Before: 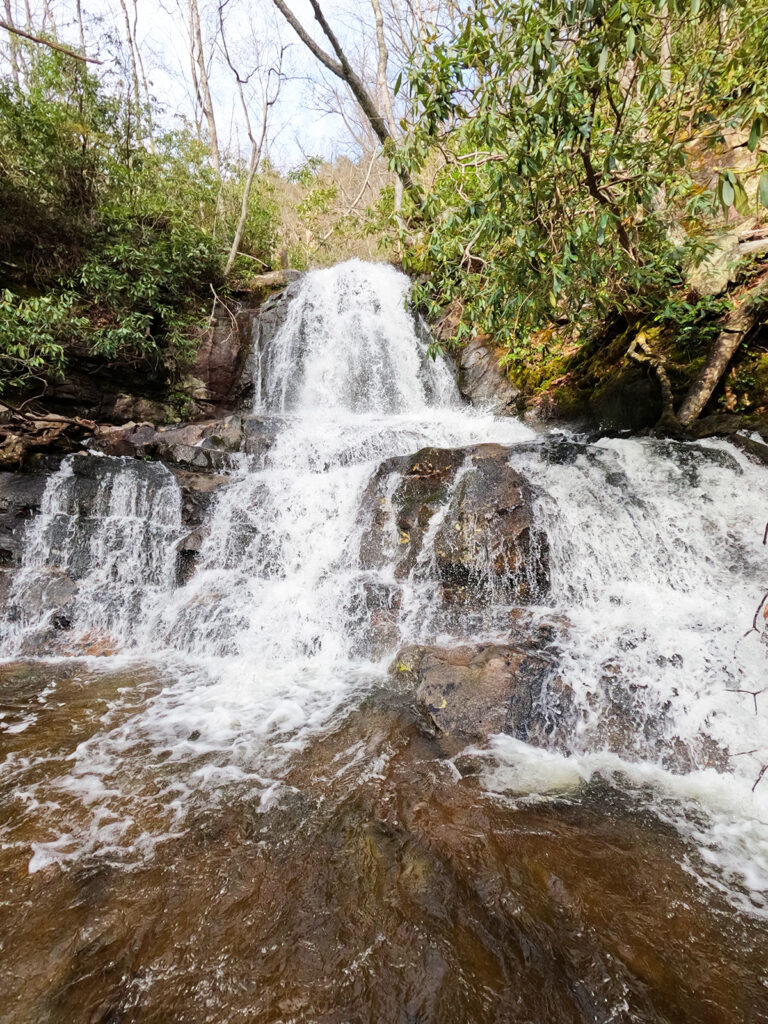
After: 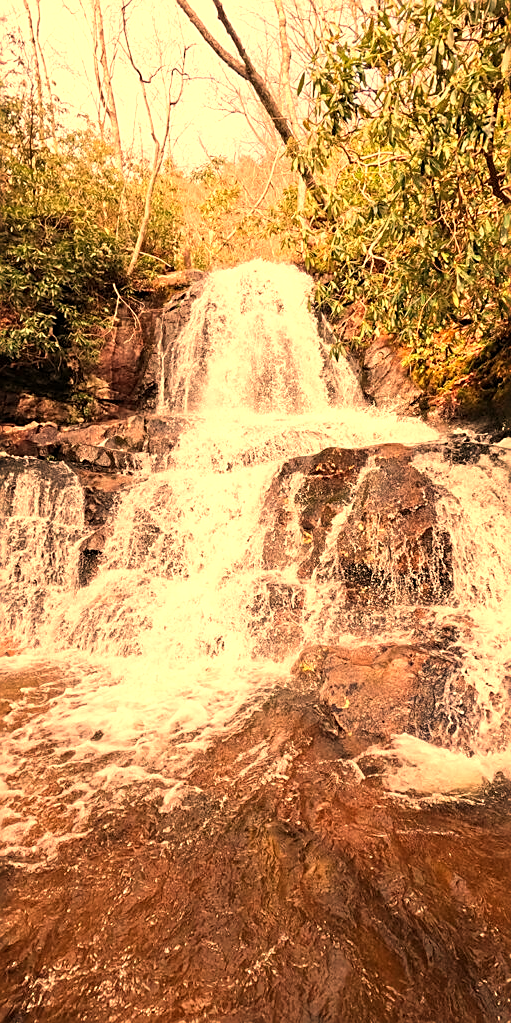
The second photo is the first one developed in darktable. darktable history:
exposure: exposure 0.236 EV, compensate highlight preservation false
crop and rotate: left 12.648%, right 20.685%
white balance: red 1.467, blue 0.684
sharpen: on, module defaults
